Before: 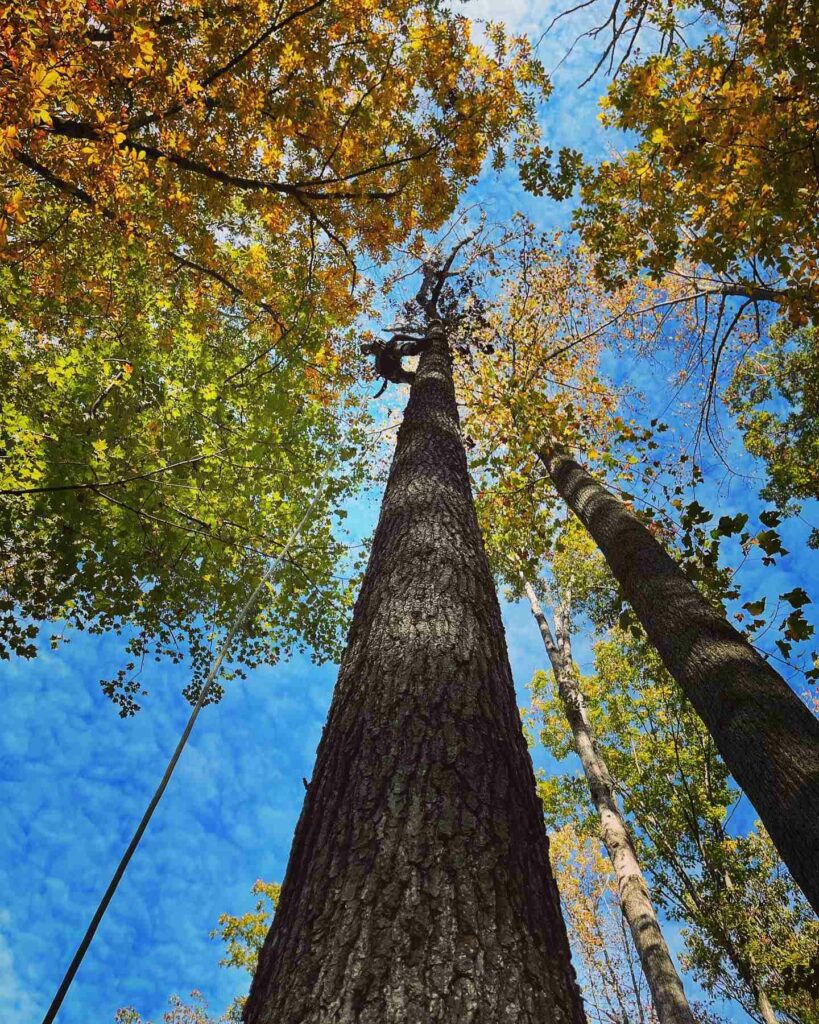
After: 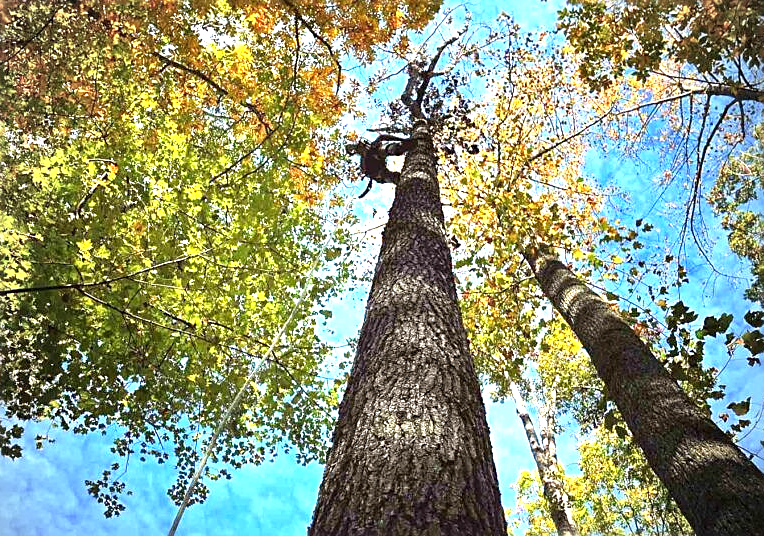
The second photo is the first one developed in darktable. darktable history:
vignetting: on, module defaults
exposure: exposure 0.926 EV, compensate highlight preservation false
sharpen: on, module defaults
crop: left 1.841%, top 19.566%, right 4.856%, bottom 28.055%
tone equalizer: -8 EV -0.388 EV, -7 EV -0.405 EV, -6 EV -0.298 EV, -5 EV -0.221 EV, -3 EV 0.236 EV, -2 EV 0.303 EV, -1 EV 0.363 EV, +0 EV 0.409 EV, mask exposure compensation -0.512 EV
